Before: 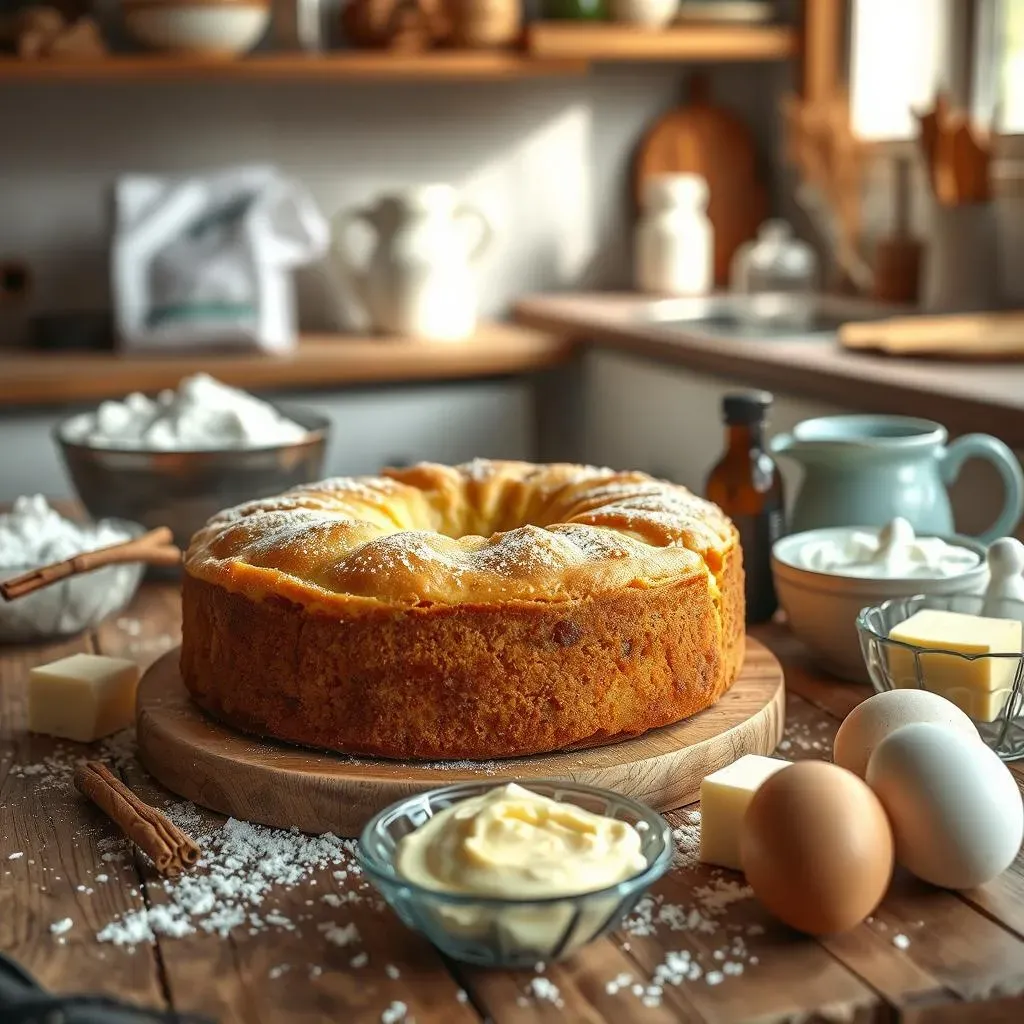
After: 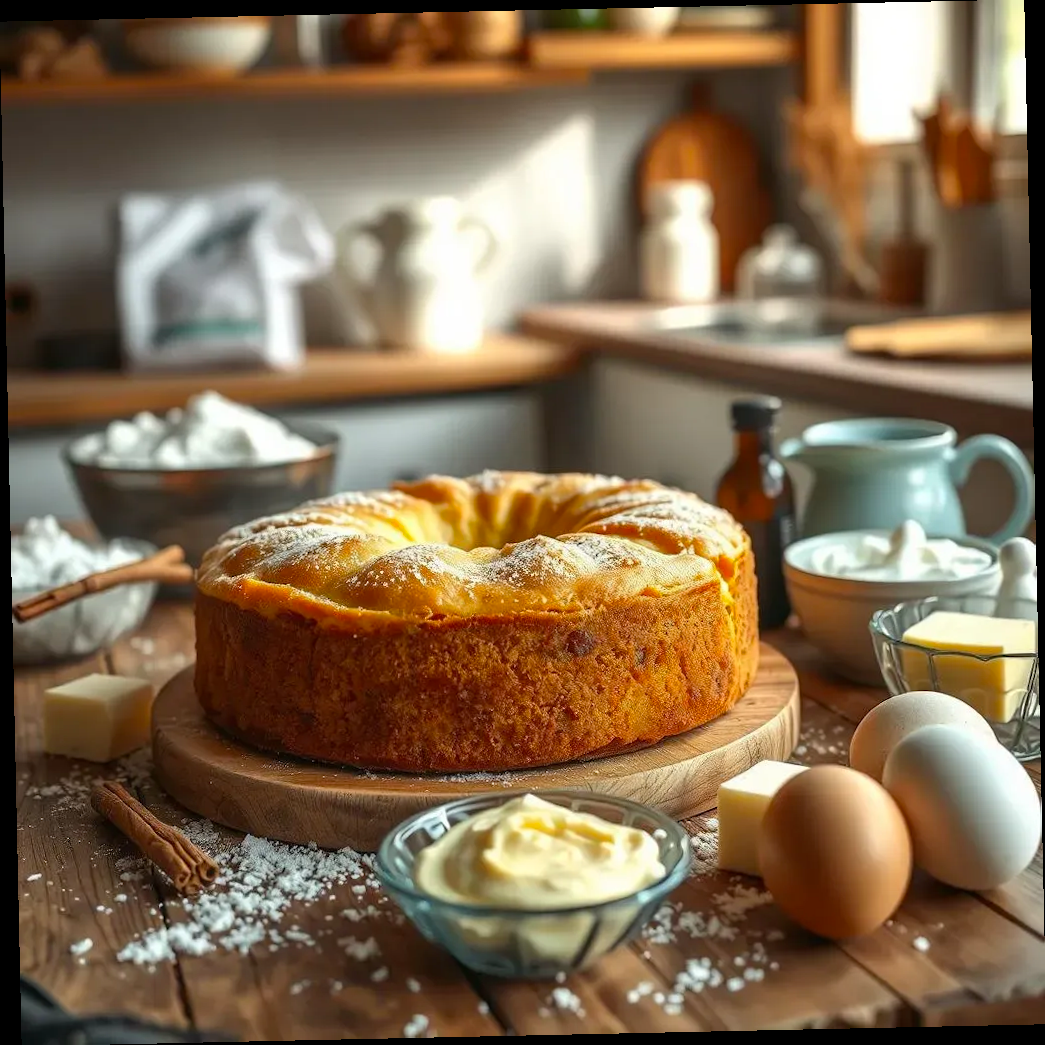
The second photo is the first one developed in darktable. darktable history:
rotate and perspective: rotation -1.24°, automatic cropping off
color balance: output saturation 110%
